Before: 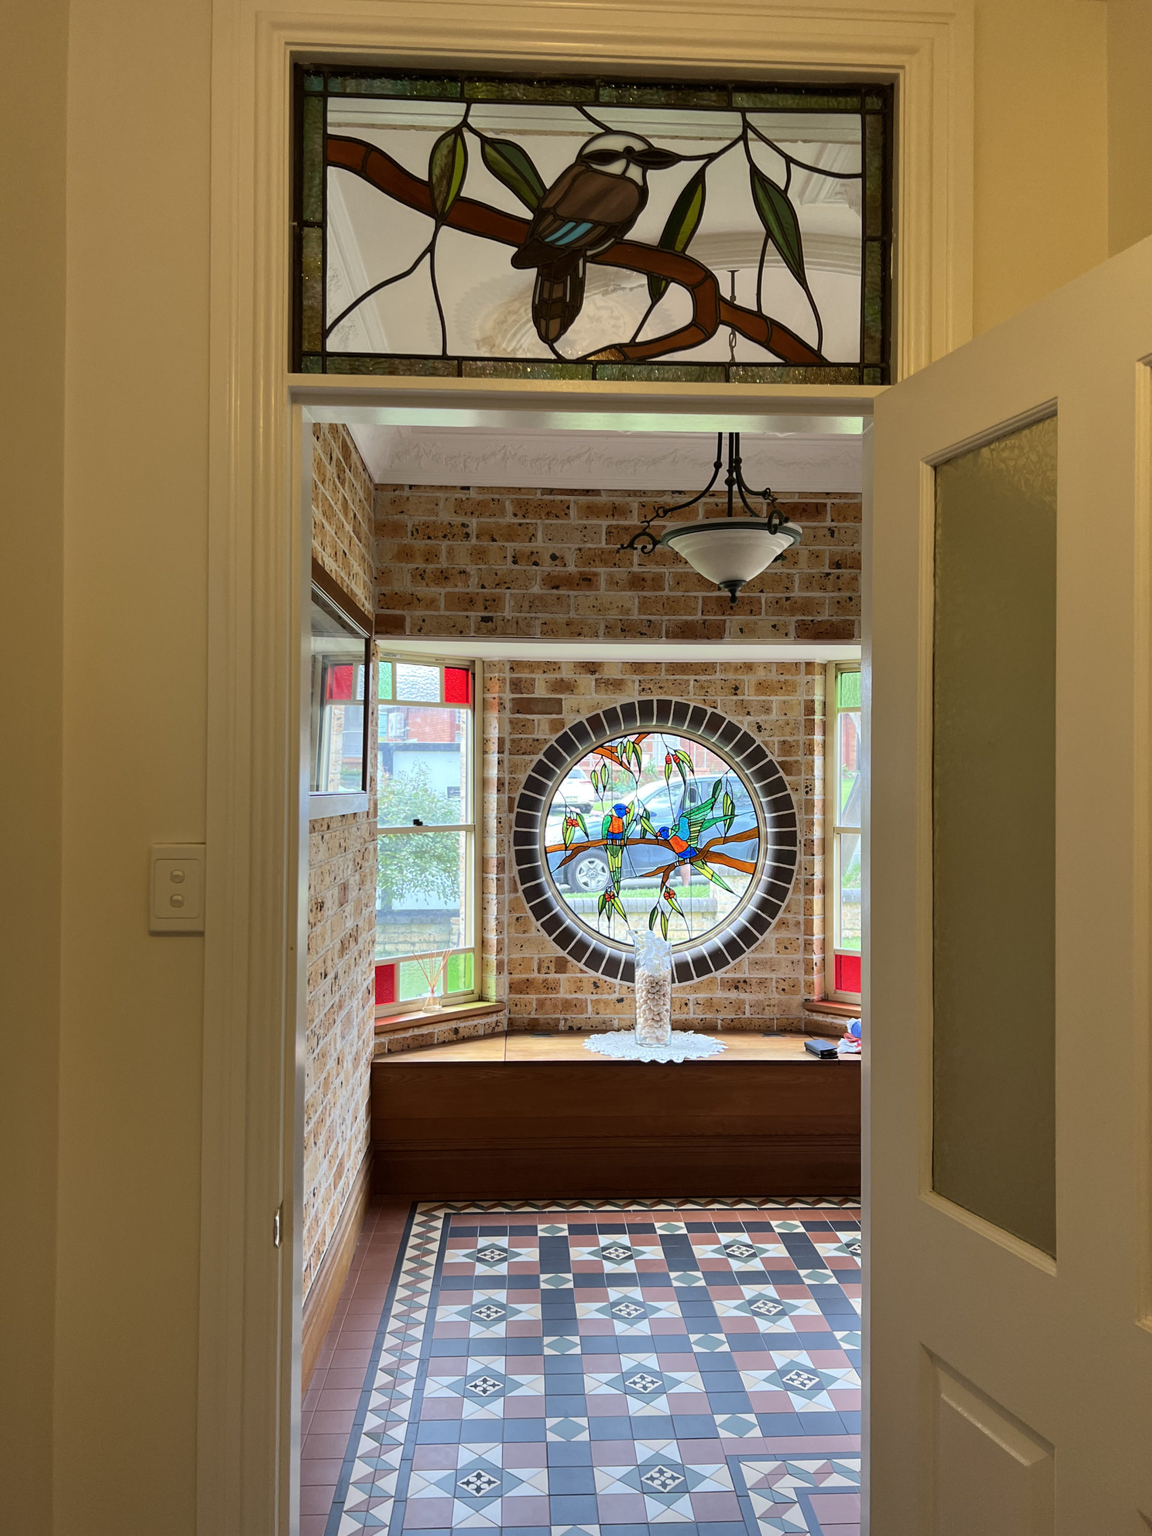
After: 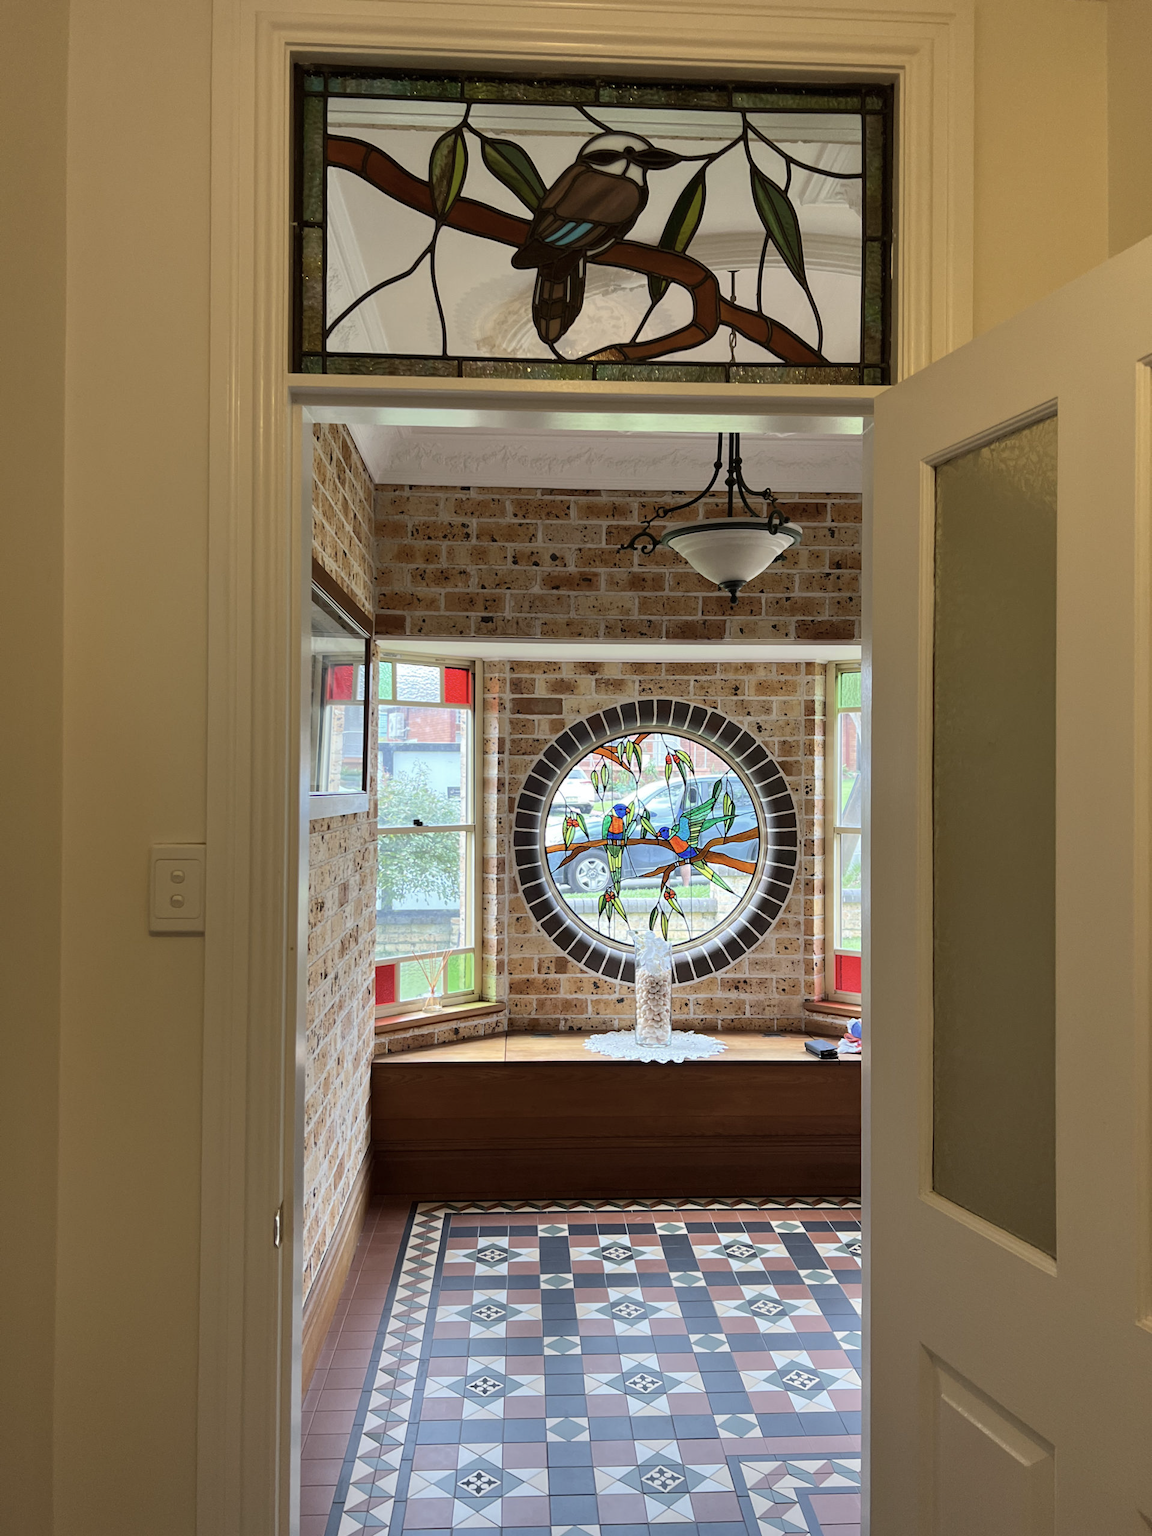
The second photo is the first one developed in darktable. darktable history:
contrast brightness saturation: saturation -0.152
